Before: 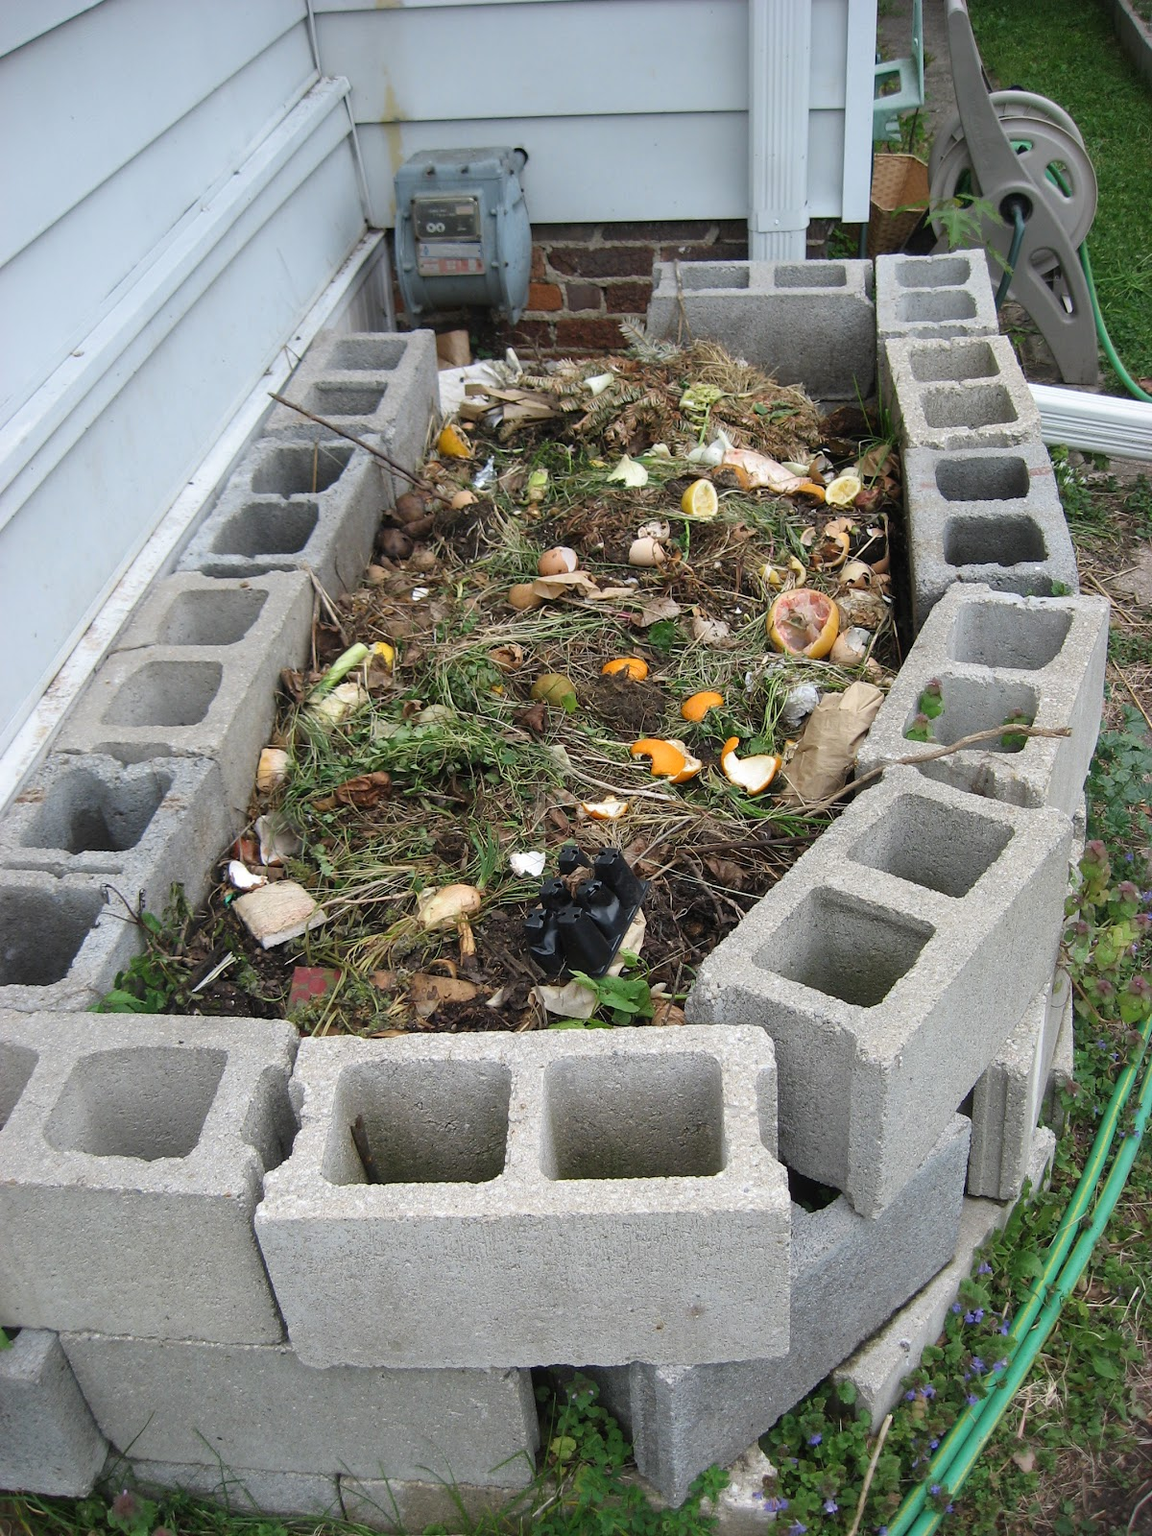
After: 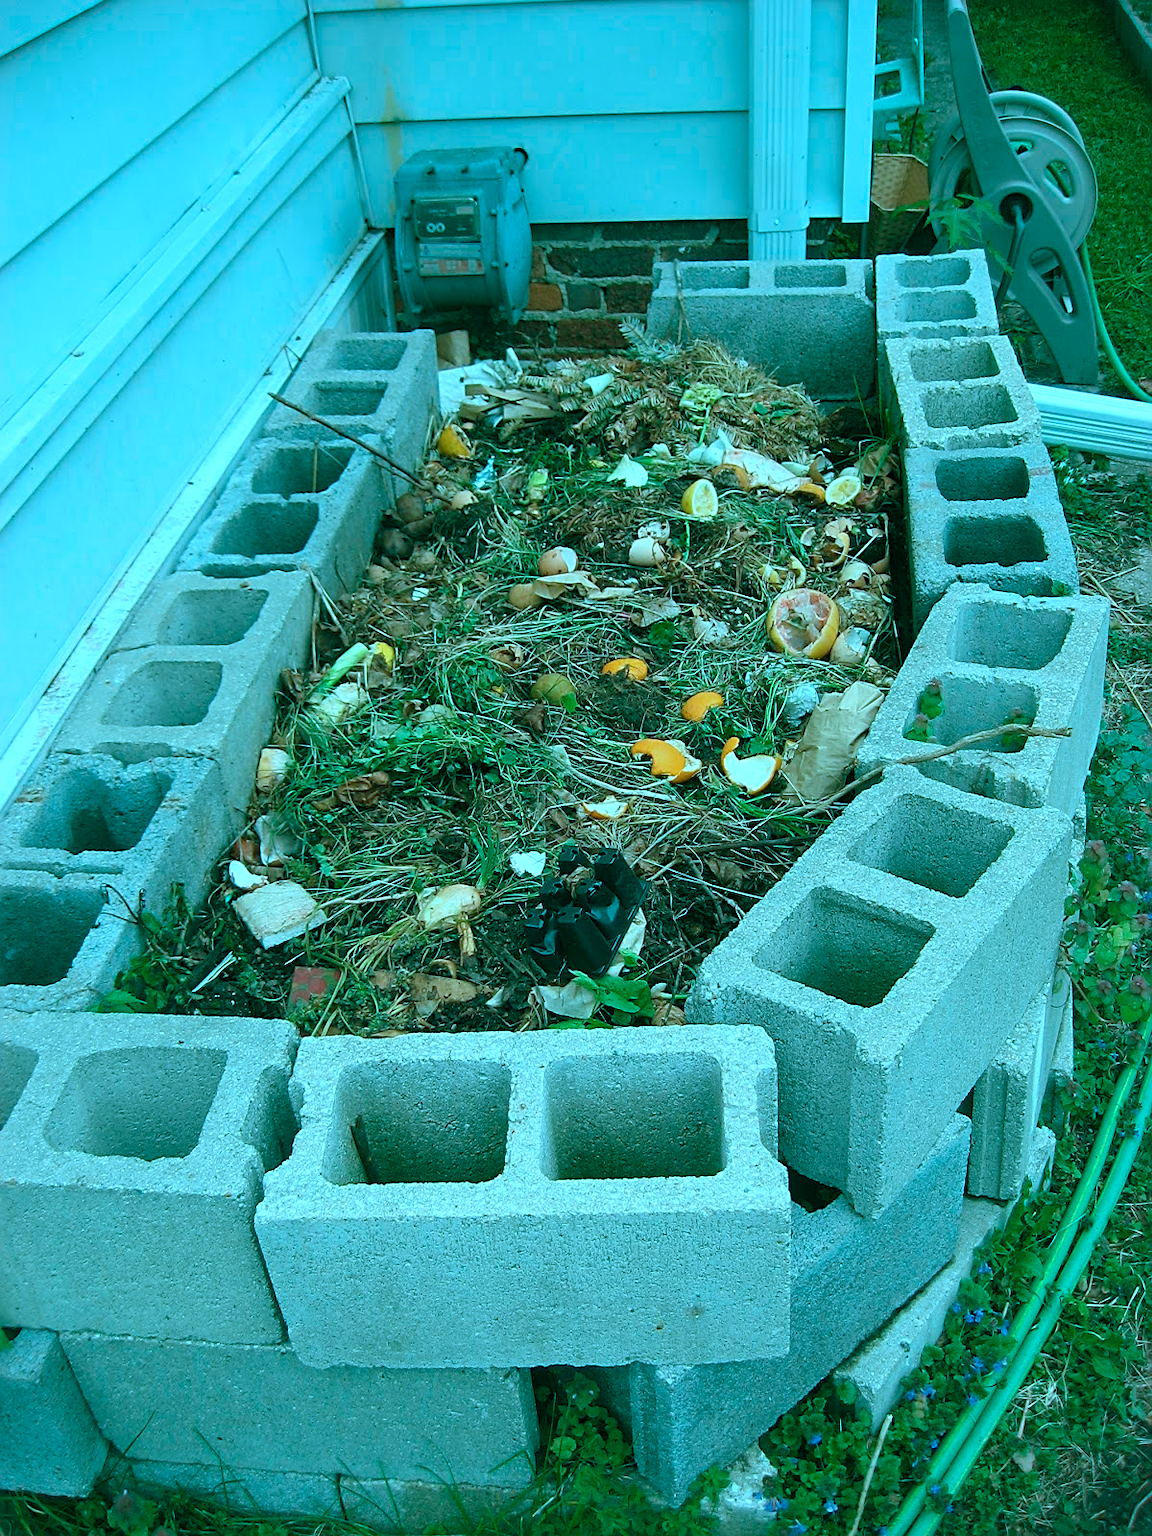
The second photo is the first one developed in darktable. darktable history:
sharpen: on, module defaults
color correction: highlights a* -10.69, highlights b* -19.19
color balance rgb: shadows lift › chroma 11.71%, shadows lift › hue 133.46°, power › chroma 2.15%, power › hue 166.83°, highlights gain › chroma 4%, highlights gain › hue 200.2°, perceptual saturation grading › global saturation 18.05%
